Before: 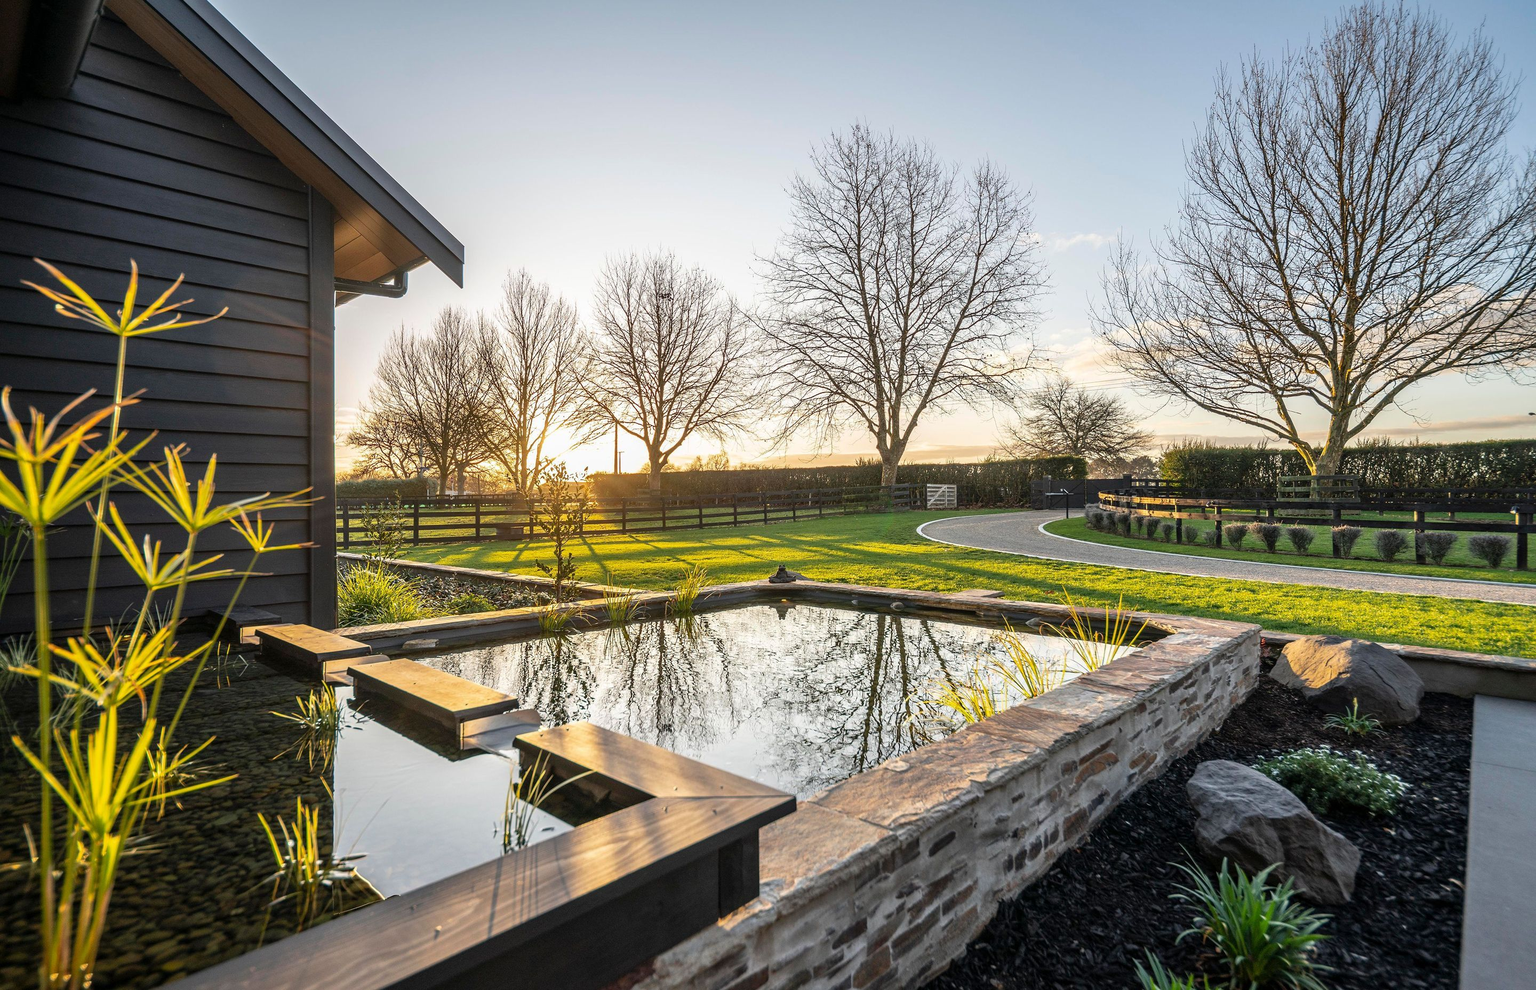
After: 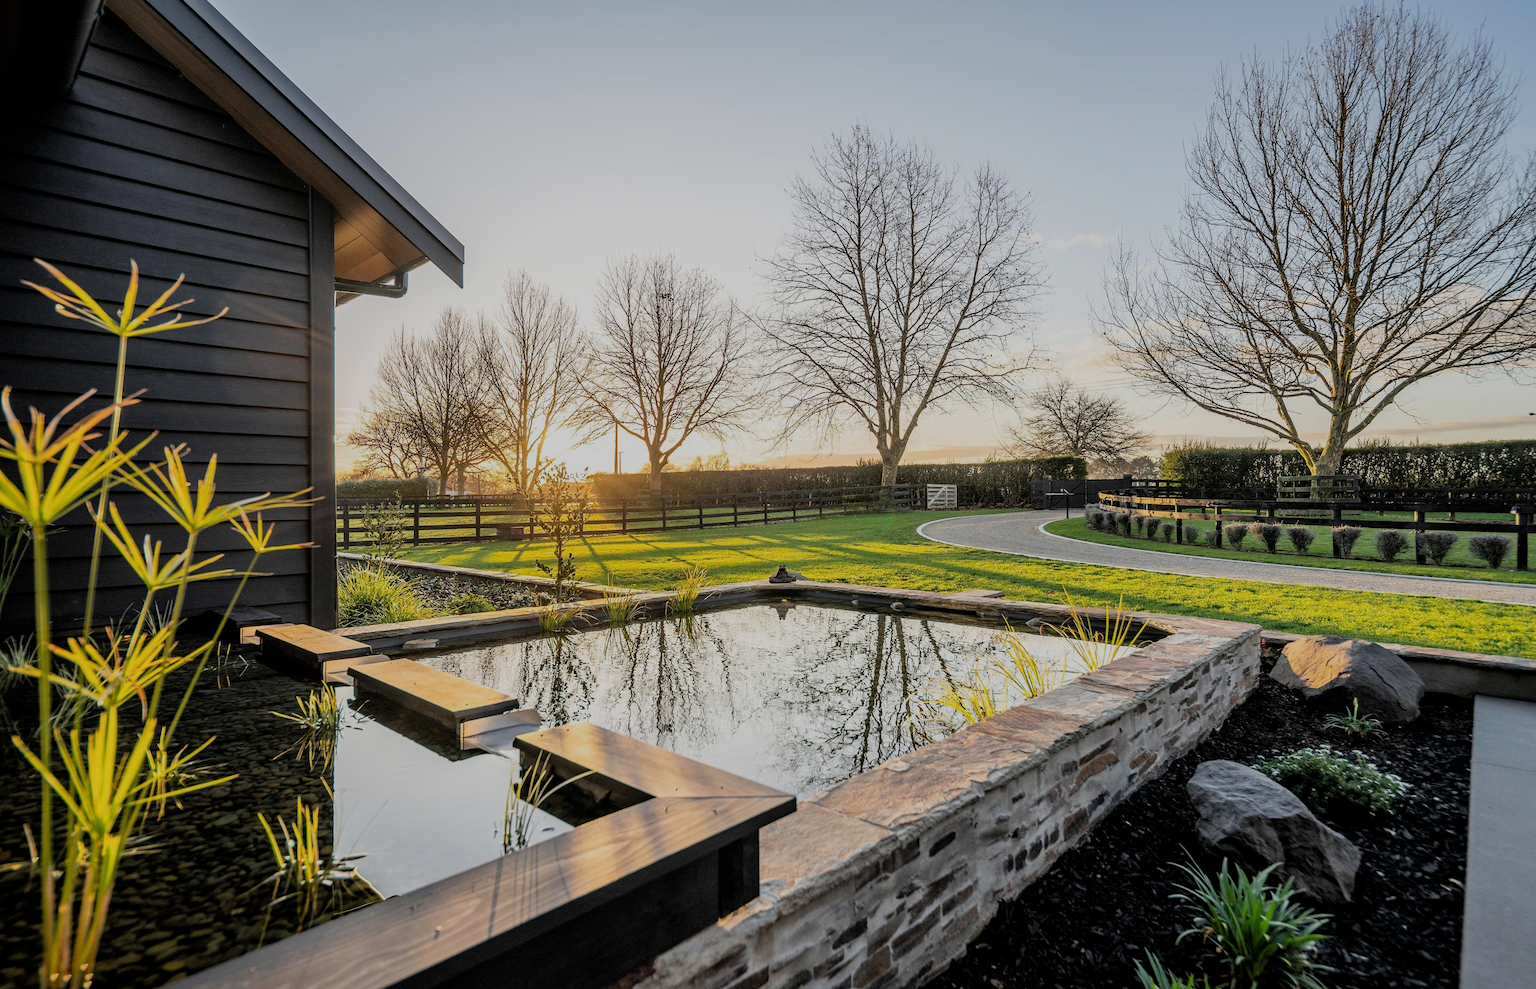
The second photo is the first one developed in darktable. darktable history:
filmic rgb: middle gray luminance 29.8%, black relative exposure -8.97 EV, white relative exposure 6.98 EV, target black luminance 0%, hardness 2.97, latitude 3%, contrast 0.961, highlights saturation mix 3.99%, shadows ↔ highlights balance 12.28%
